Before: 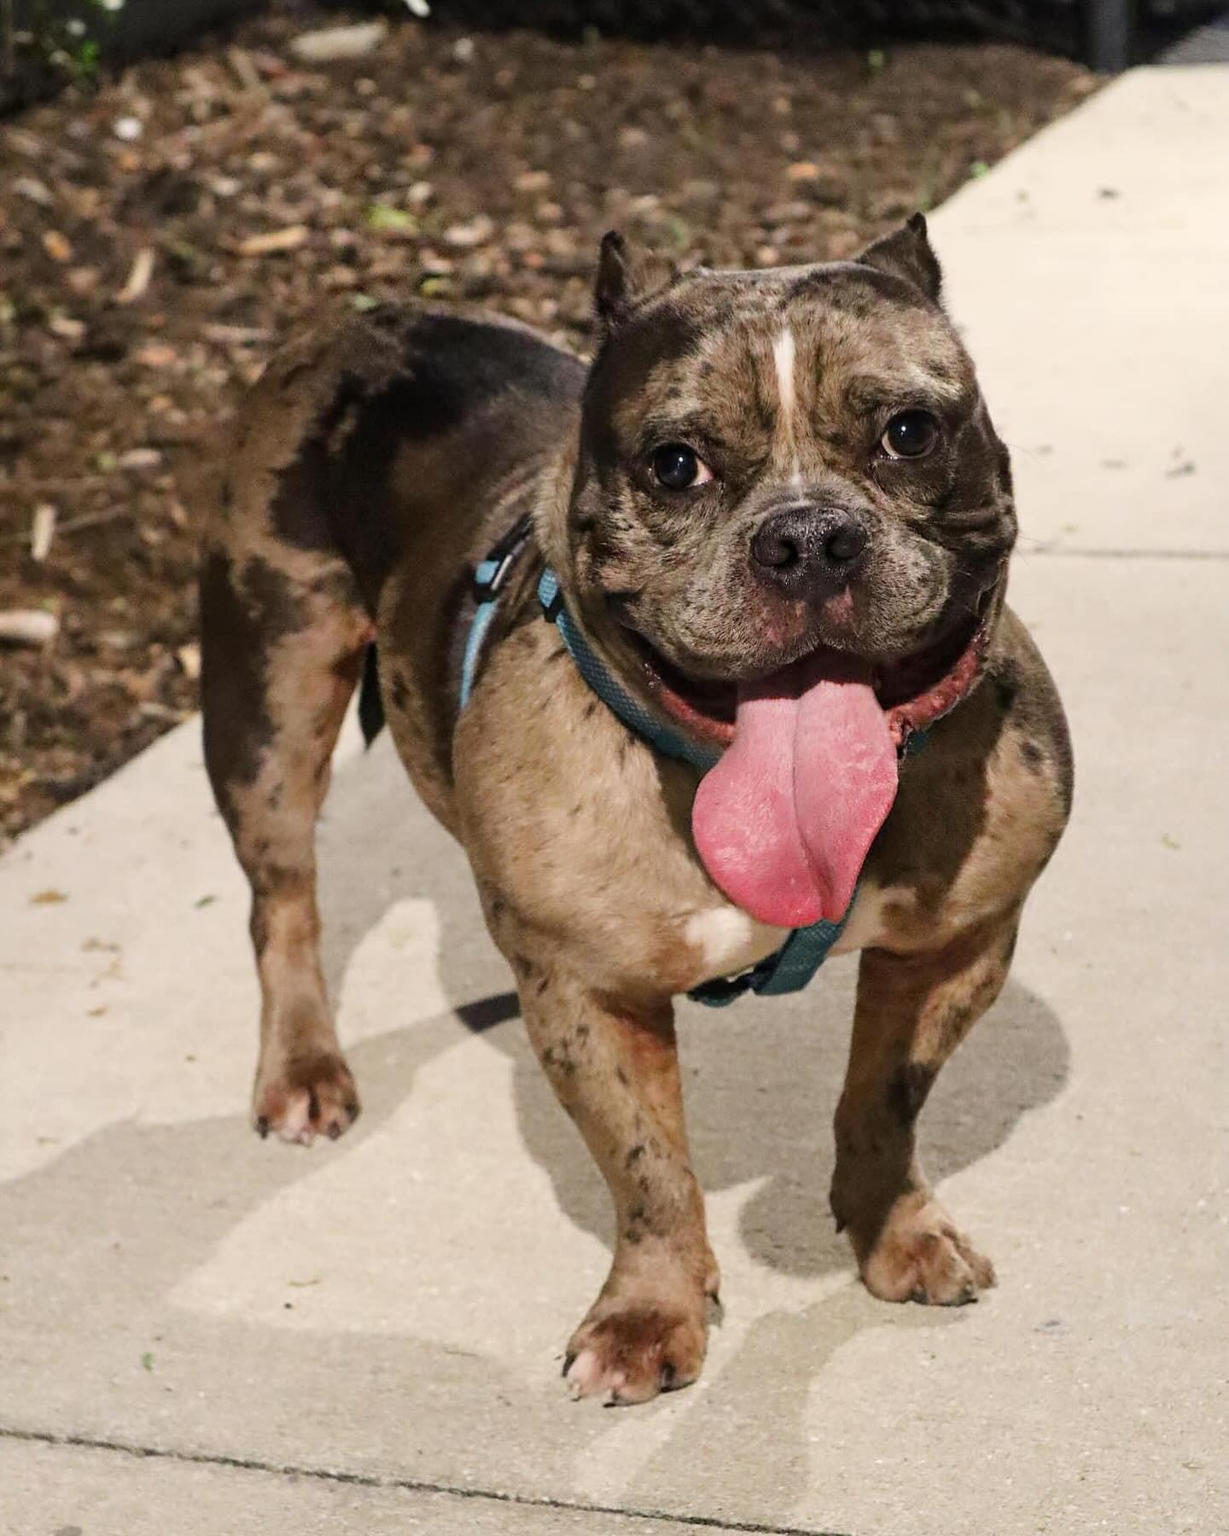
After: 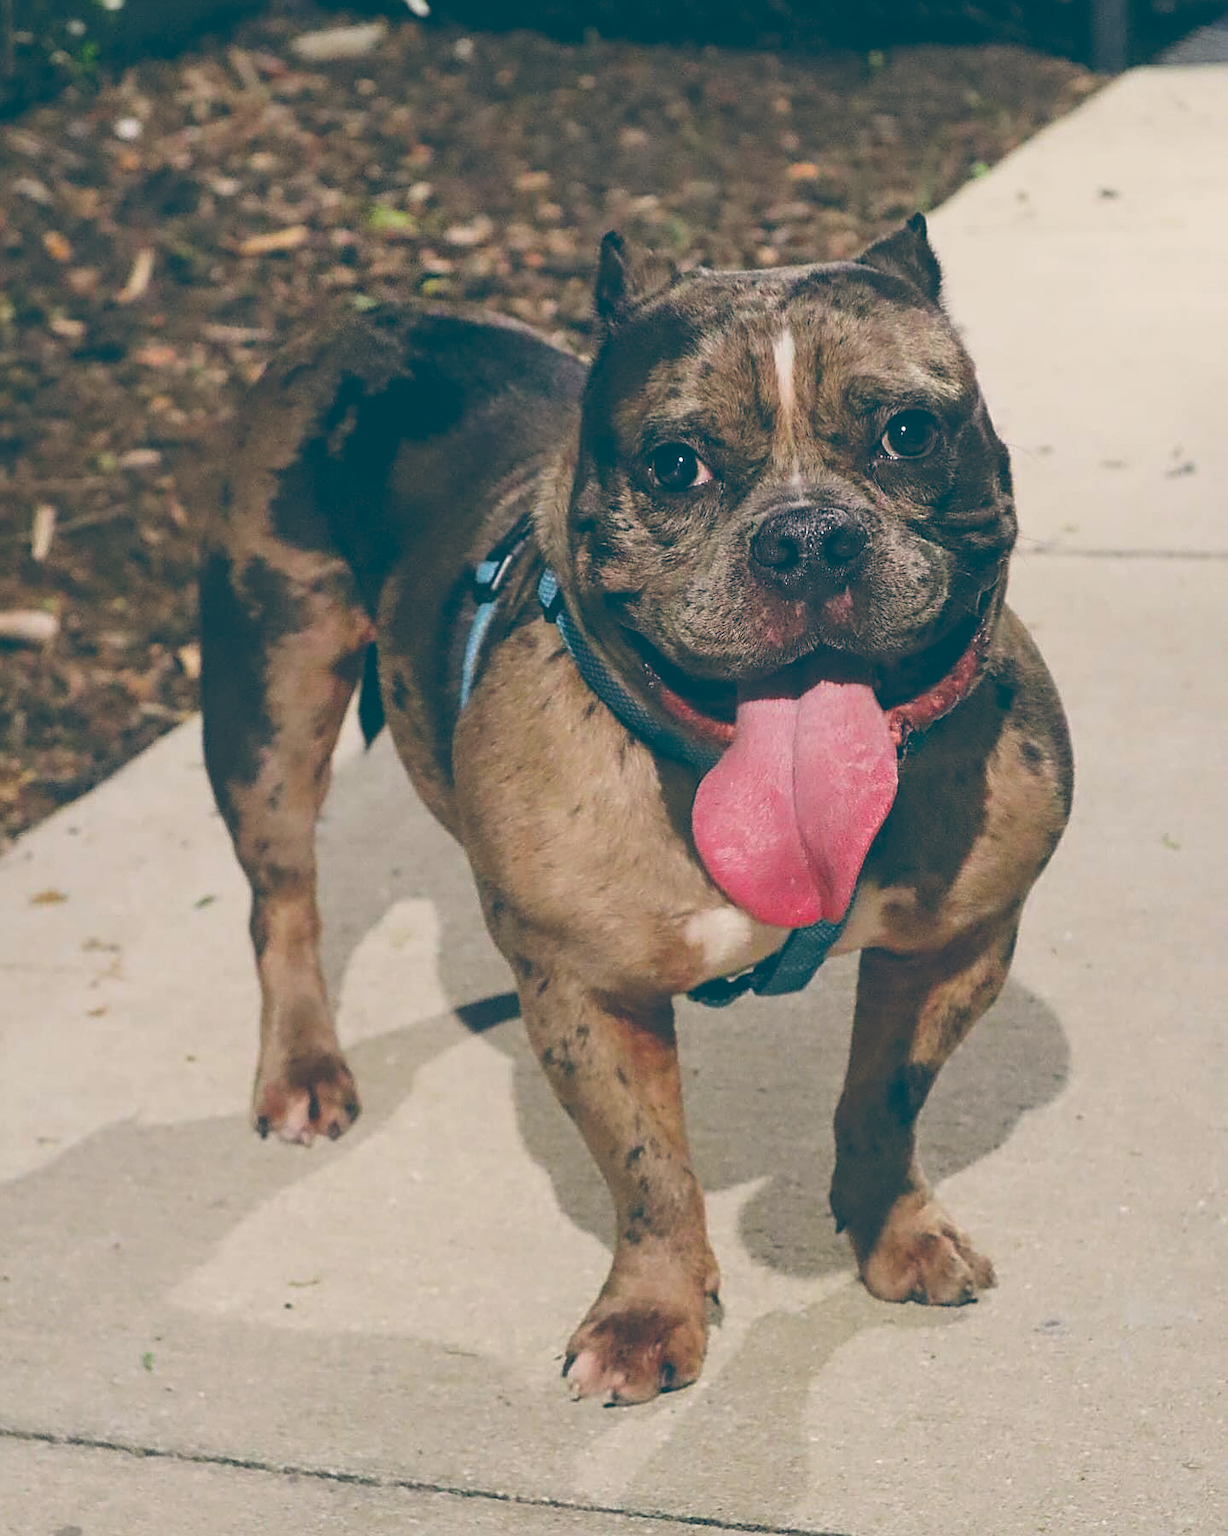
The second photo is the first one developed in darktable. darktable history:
contrast brightness saturation: contrast -0.28
color balance: lift [1.016, 0.983, 1, 1.017], gamma [0.958, 1, 1, 1], gain [0.981, 1.007, 0.993, 1.002], input saturation 118.26%, contrast 13.43%, contrast fulcrum 21.62%, output saturation 82.76%
sharpen: on, module defaults
